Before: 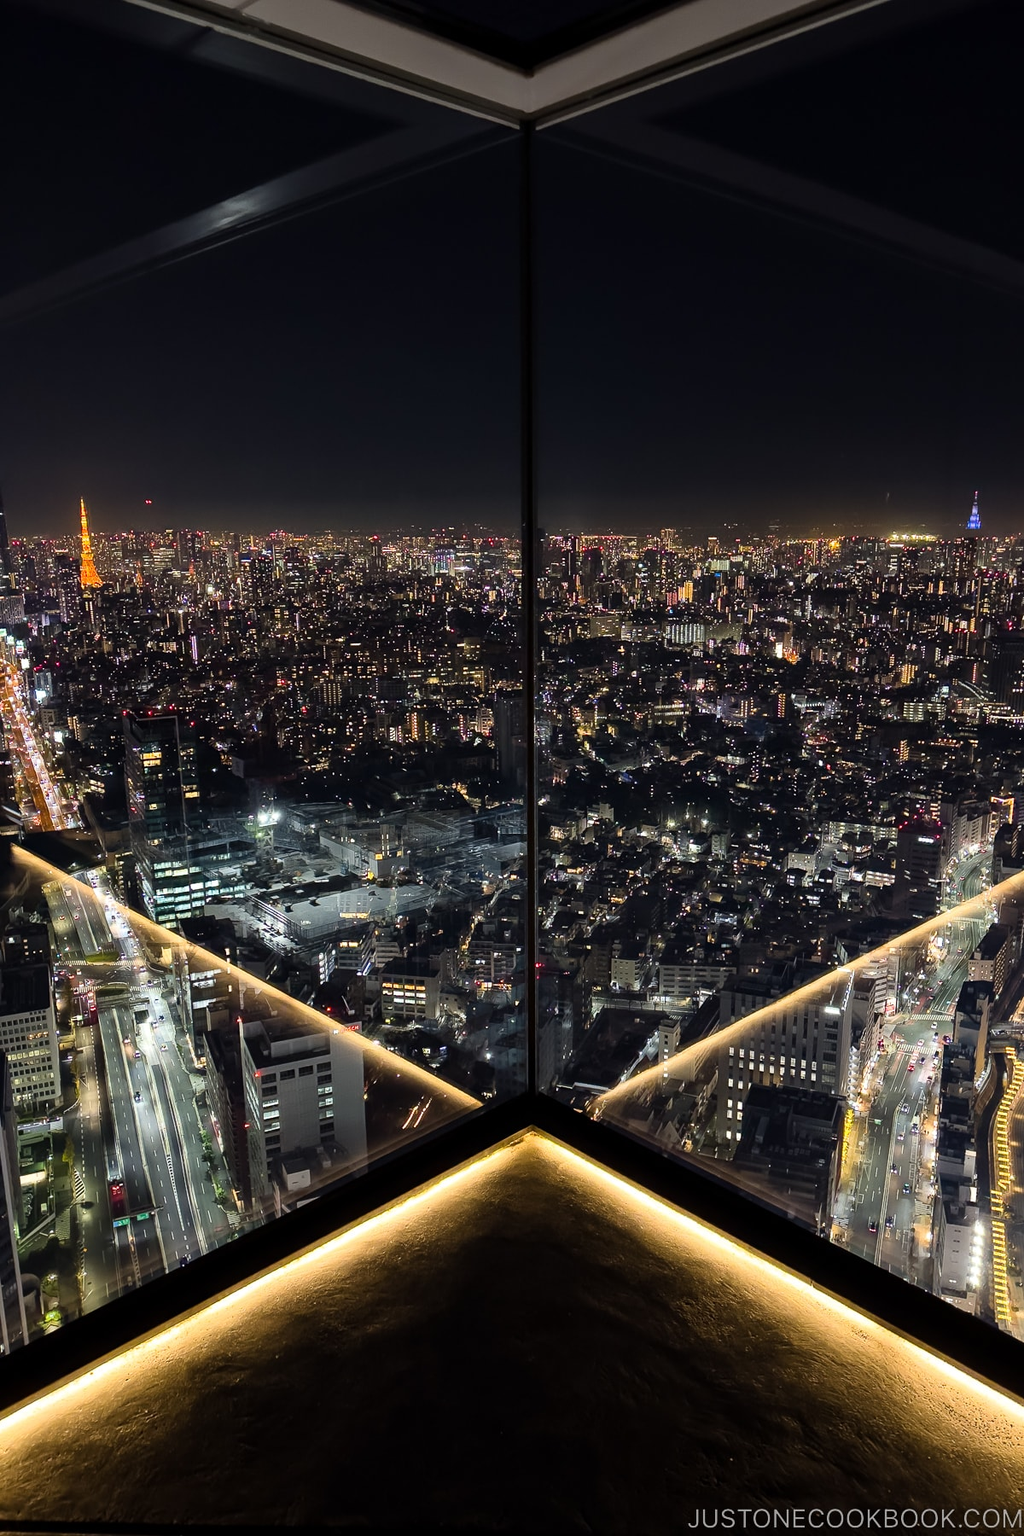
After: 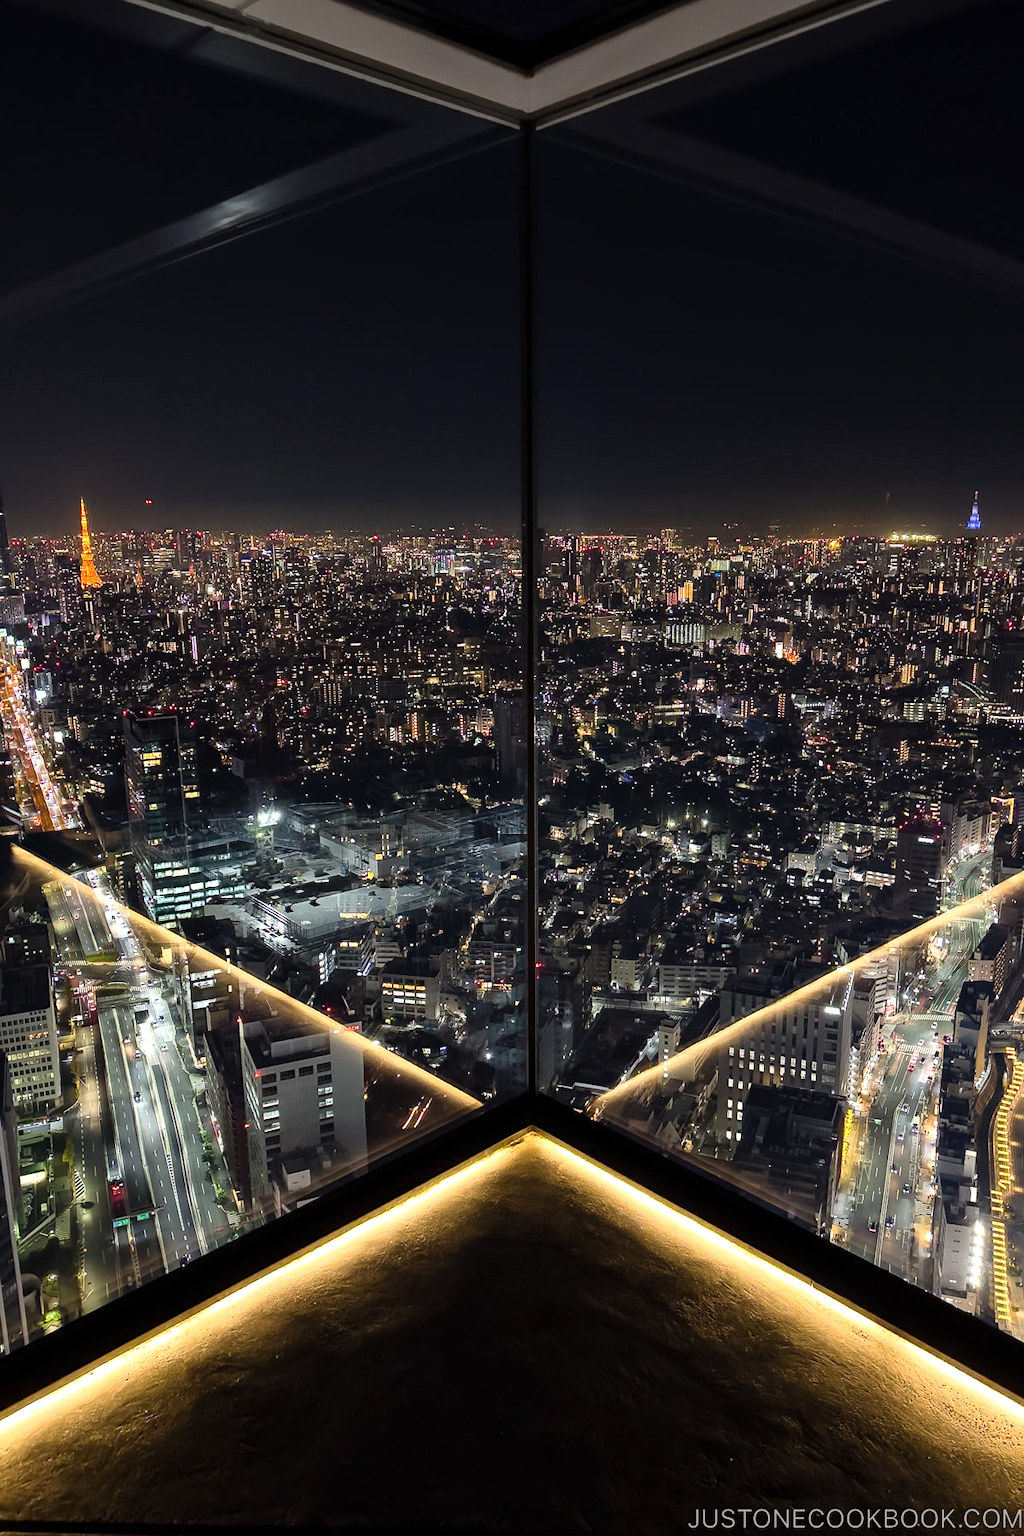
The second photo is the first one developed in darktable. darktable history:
exposure: black level correction 0, exposure 0.198 EV, compensate highlight preservation false
